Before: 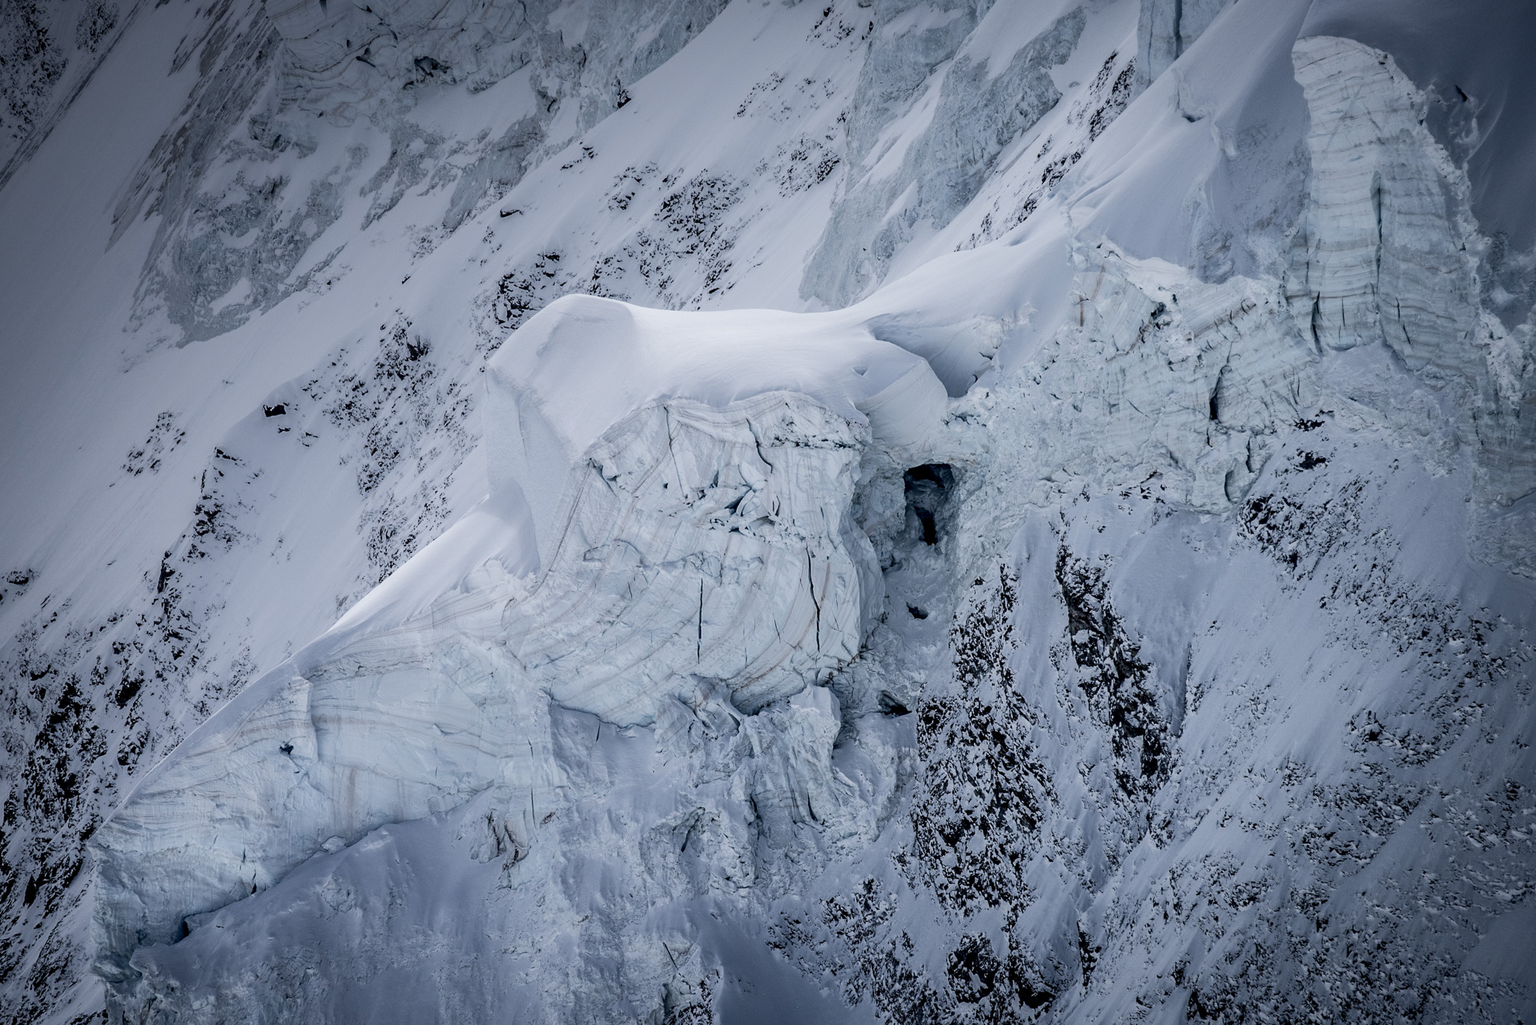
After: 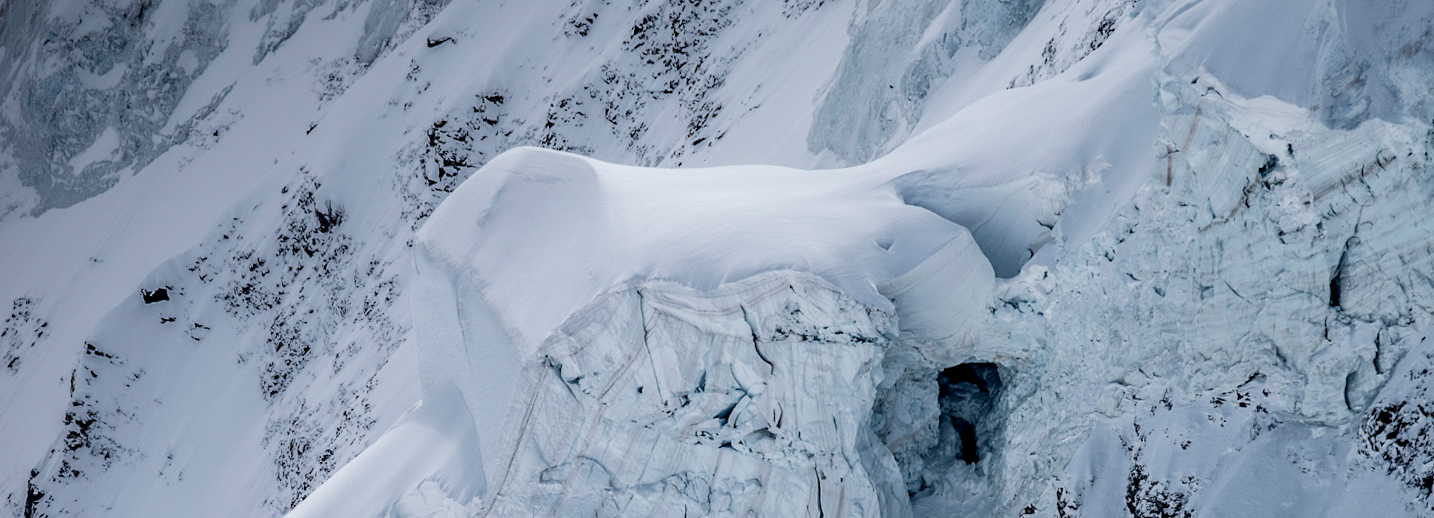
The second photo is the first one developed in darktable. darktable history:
rotate and perspective: rotation 0.074°, lens shift (vertical) 0.096, lens shift (horizontal) -0.041, crop left 0.043, crop right 0.952, crop top 0.024, crop bottom 0.979
crop: left 7.036%, top 18.398%, right 14.379%, bottom 40.043%
